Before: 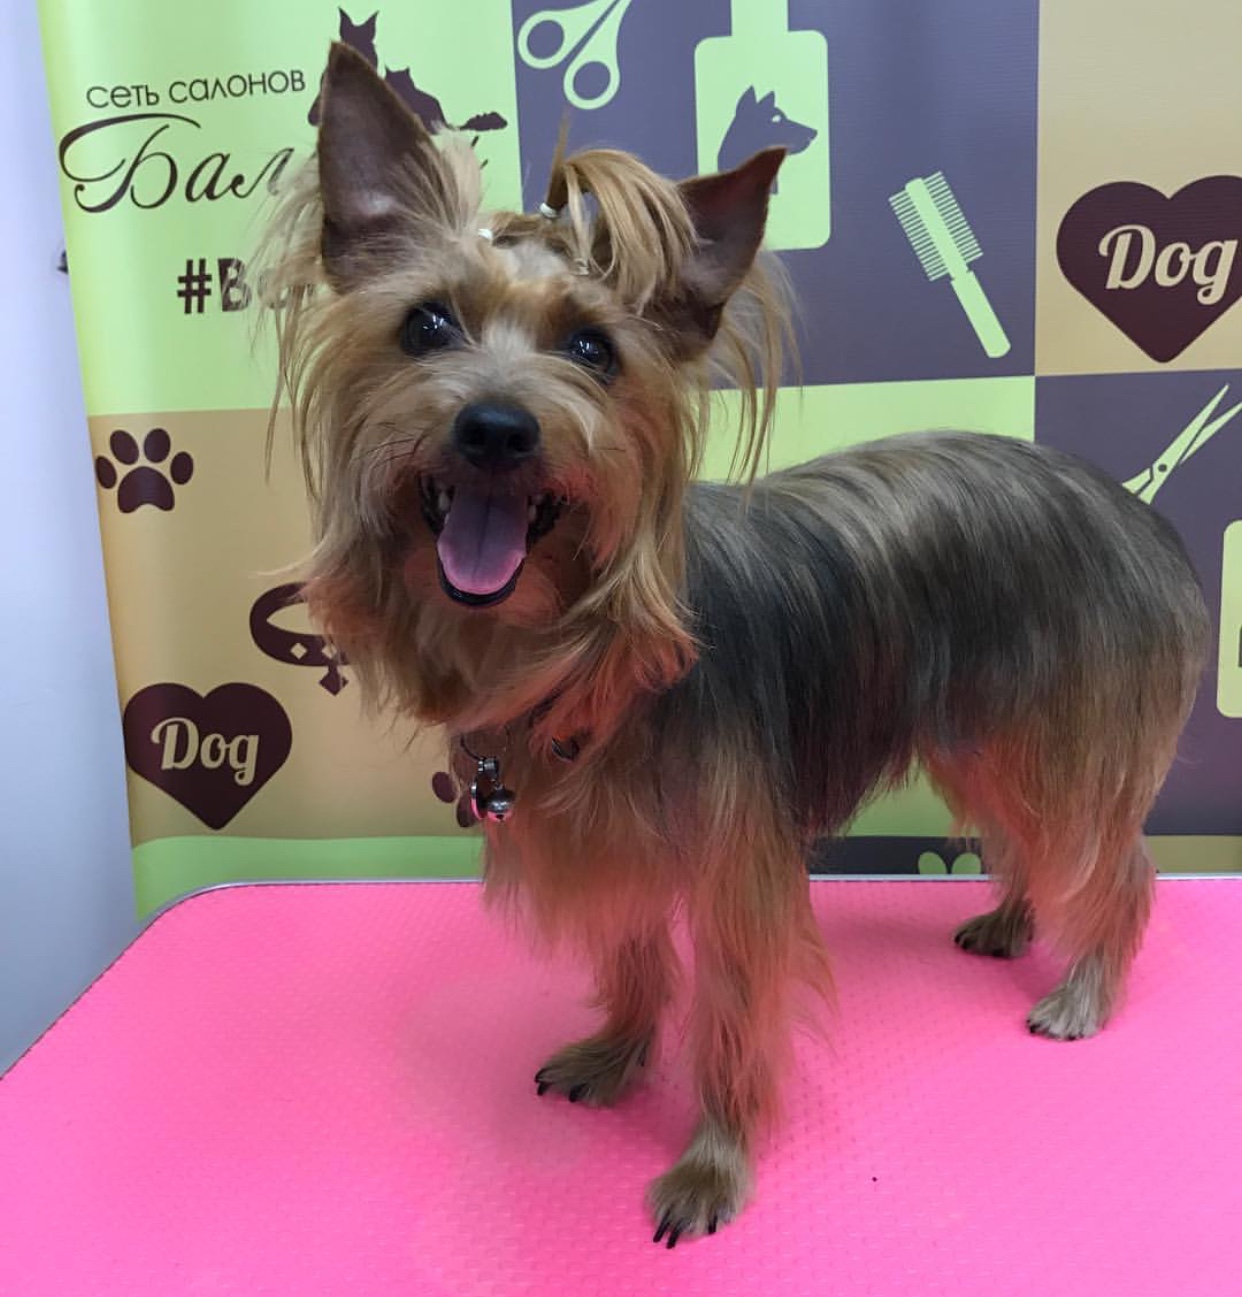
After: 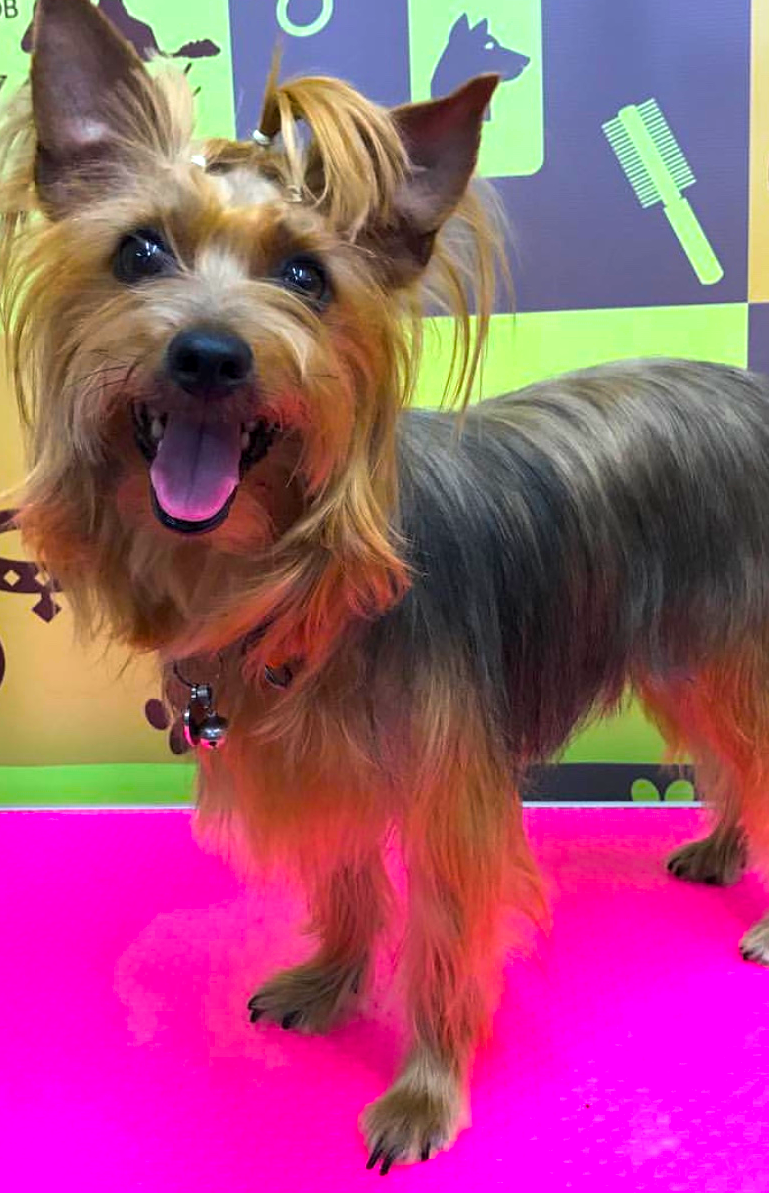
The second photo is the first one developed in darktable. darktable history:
color balance rgb: linear chroma grading › global chroma 8.611%, perceptual saturation grading › global saturation 60.364%, perceptual saturation grading › highlights 19.555%, perceptual saturation grading › shadows -49.153%
exposure: black level correction 0.001, exposure 0.673 EV, compensate highlight preservation false
crop and rotate: left 23.154%, top 5.644%, right 14.919%, bottom 2.309%
